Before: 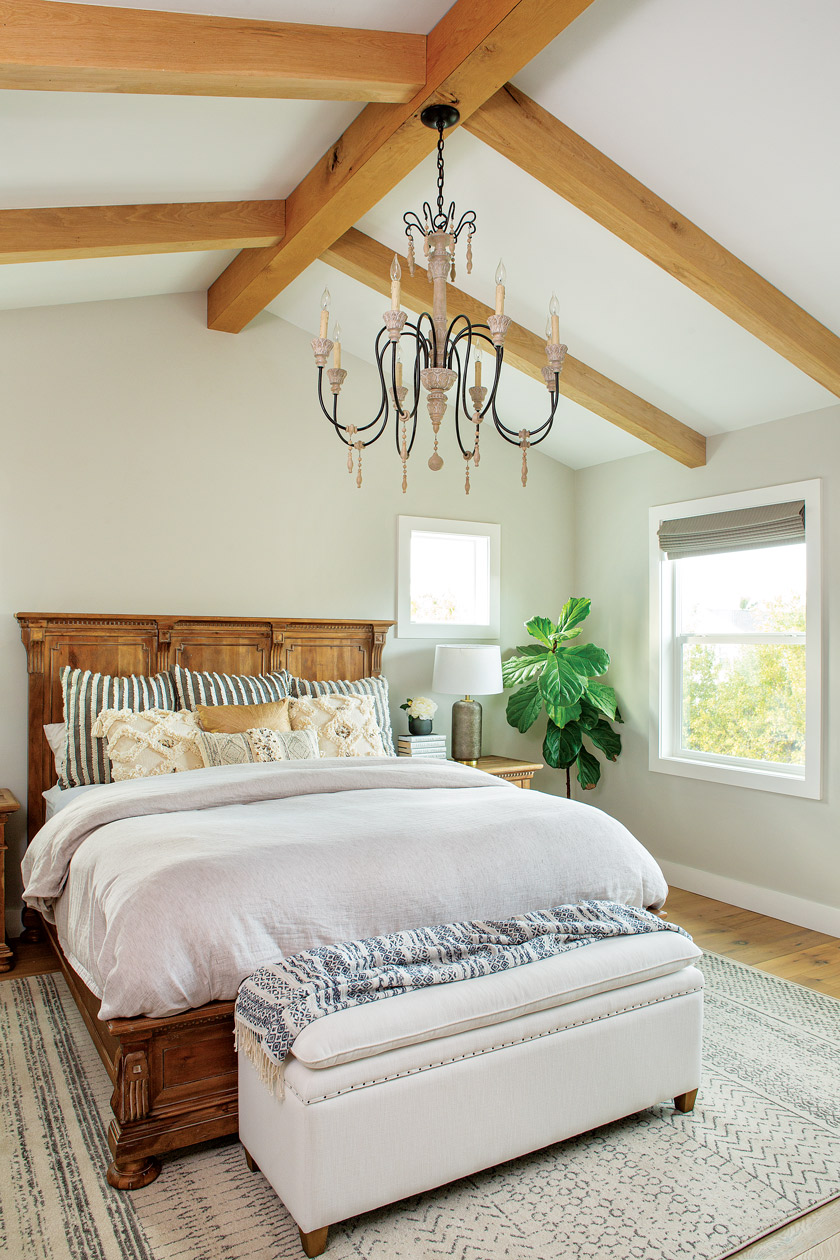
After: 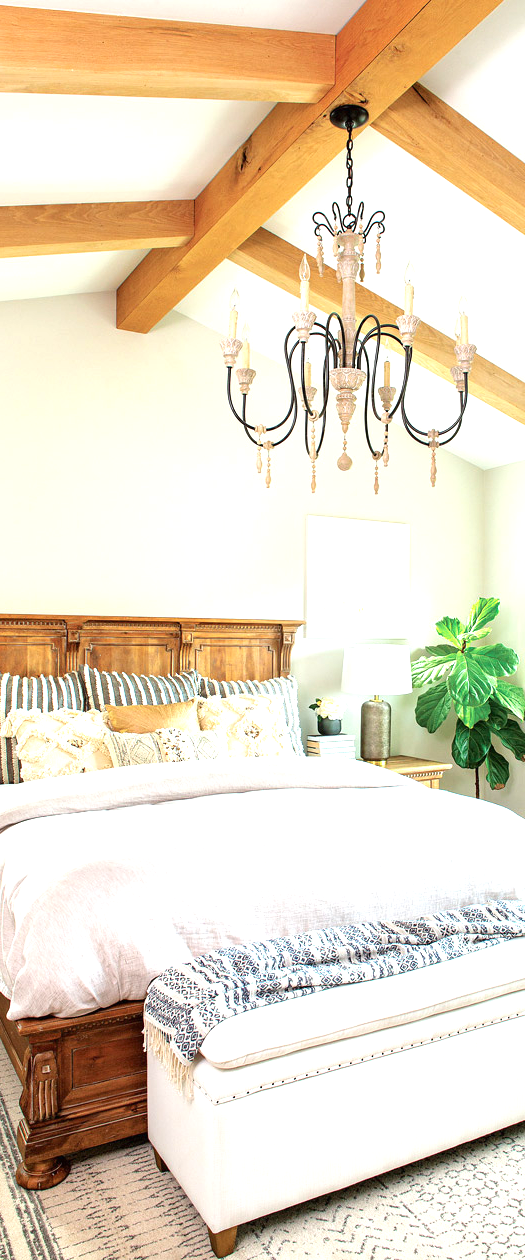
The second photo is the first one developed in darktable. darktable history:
exposure: black level correction 0, exposure 1.001 EV, compensate highlight preservation false
crop: left 10.838%, right 26.568%
